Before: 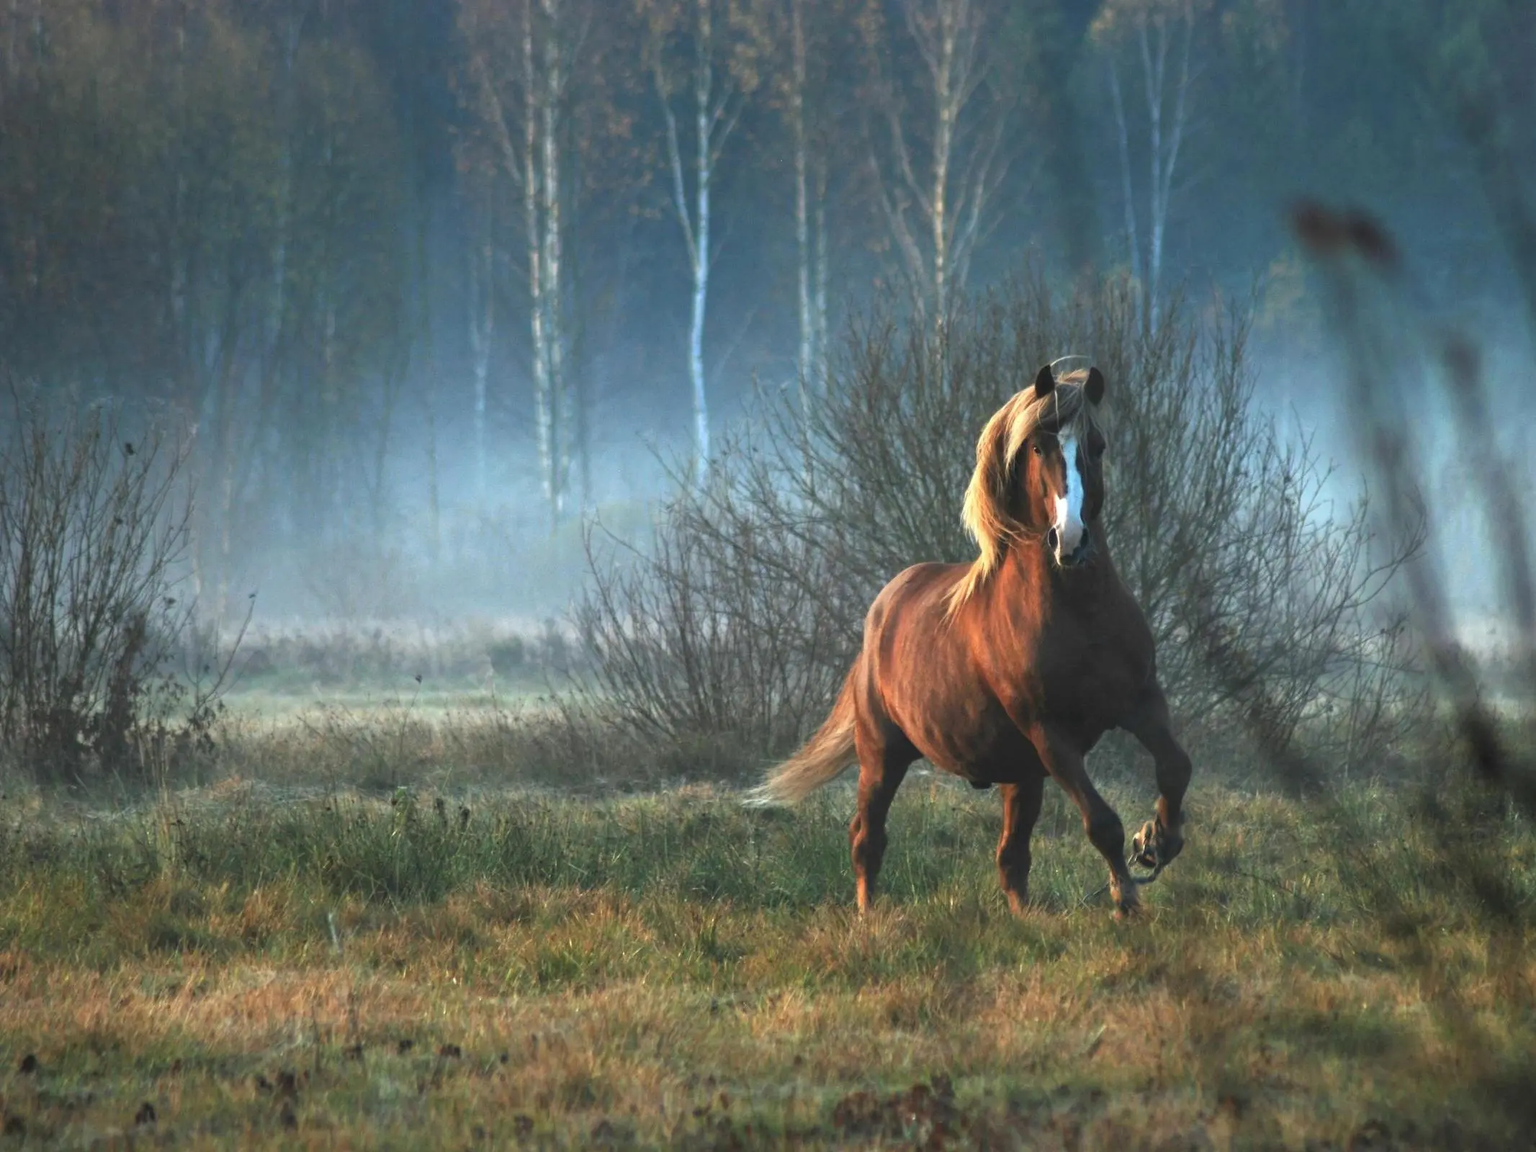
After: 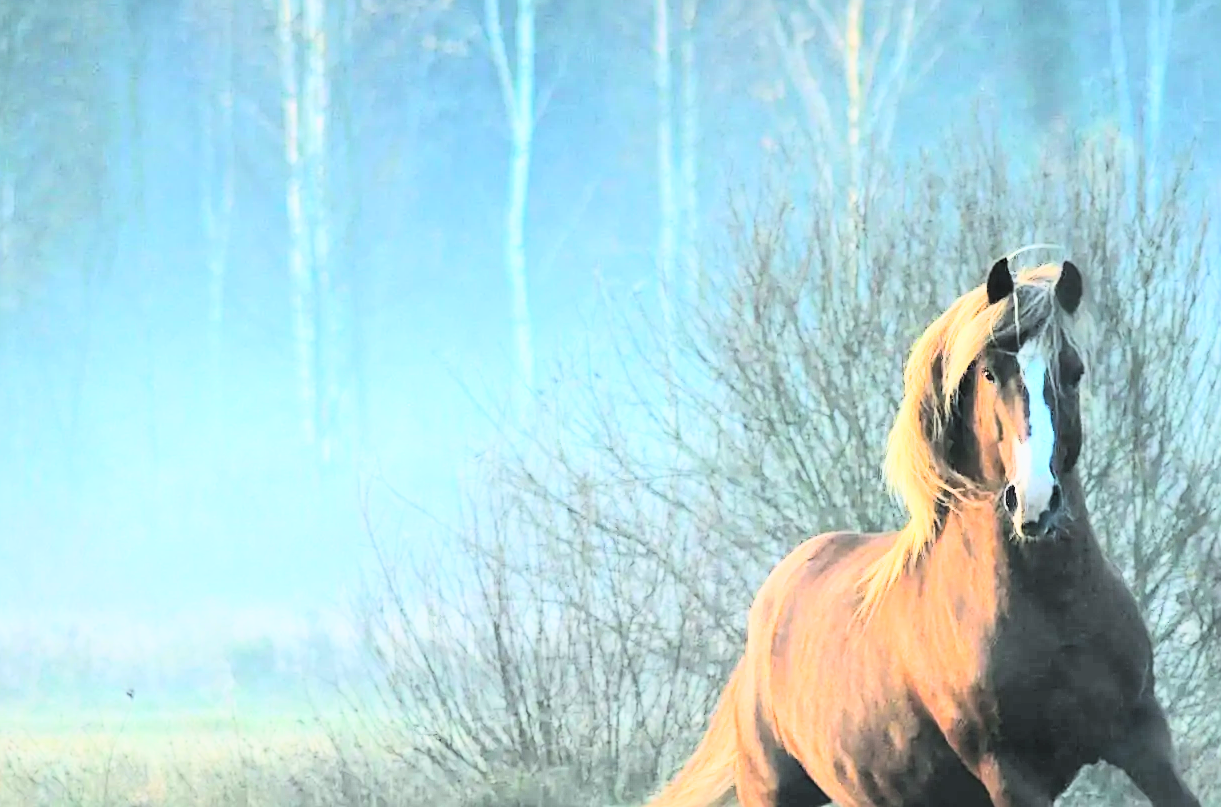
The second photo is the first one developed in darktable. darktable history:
color balance rgb: power › luminance -7.857%, power › chroma 1.092%, power › hue 217.12°, linear chroma grading › global chroma 25.237%, perceptual saturation grading › global saturation 31.3%
sharpen: on, module defaults
tone curve: curves: ch0 [(0, 0) (0.417, 0.851) (1, 1)], color space Lab, independent channels, preserve colors none
crop: left 21.18%, top 15.617%, right 21.537%, bottom 33.887%
filmic rgb: black relative exposure -7.65 EV, white relative exposure 4.56 EV, hardness 3.61, color science v5 (2021), contrast in shadows safe, contrast in highlights safe
